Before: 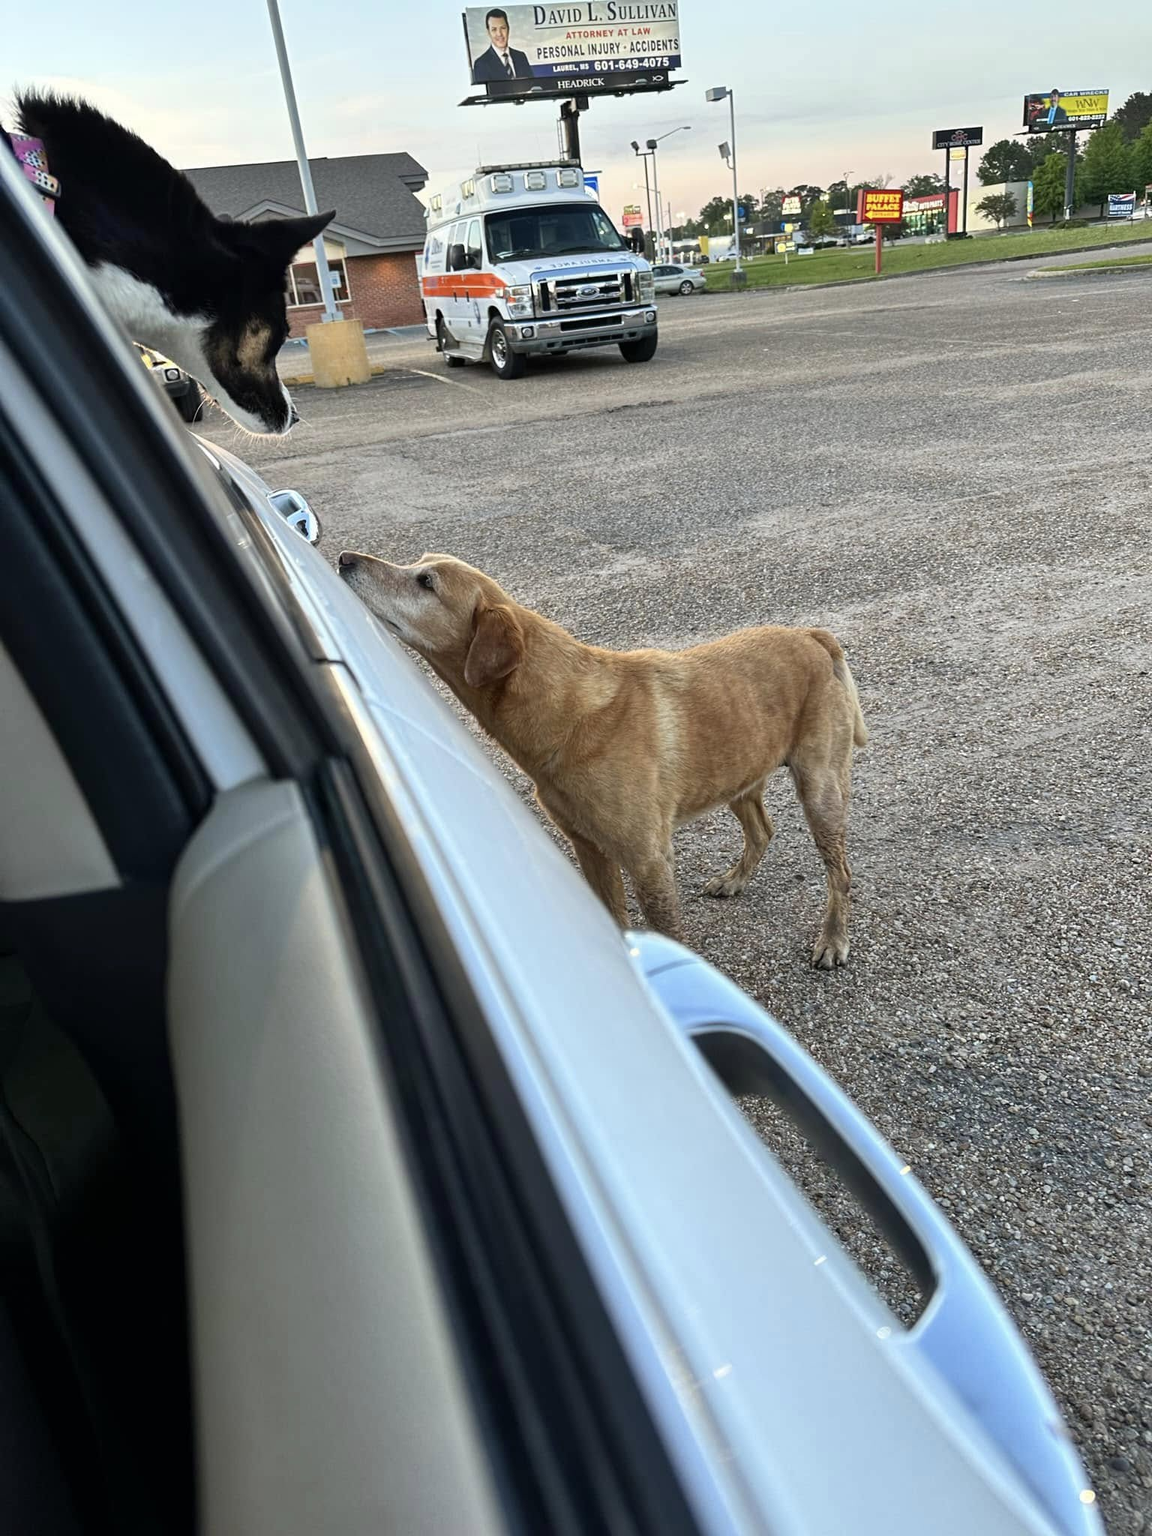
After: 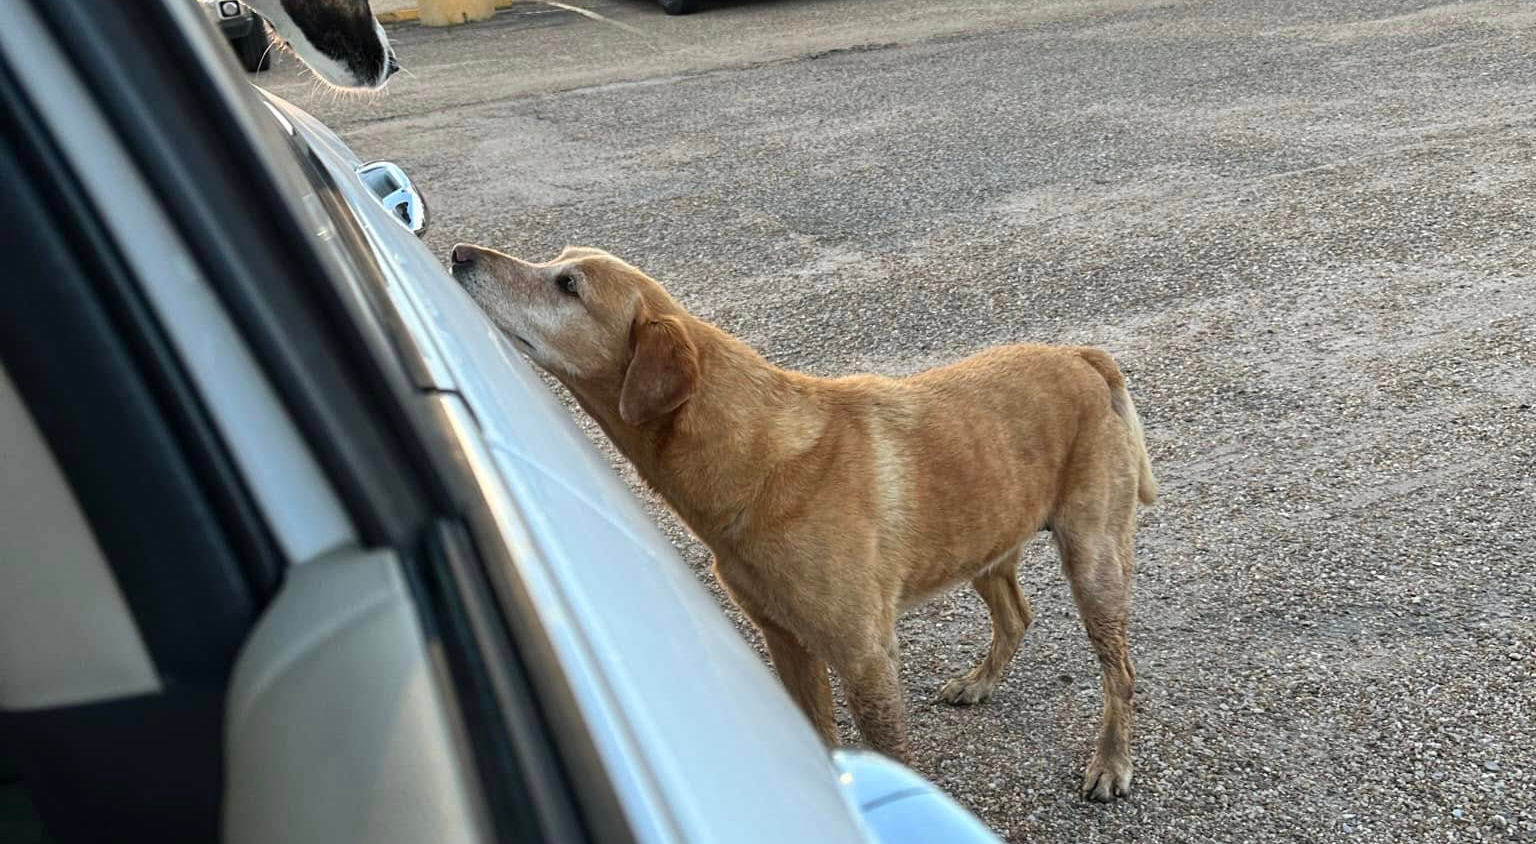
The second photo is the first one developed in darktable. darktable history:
crop and rotate: top 23.98%, bottom 34.807%
